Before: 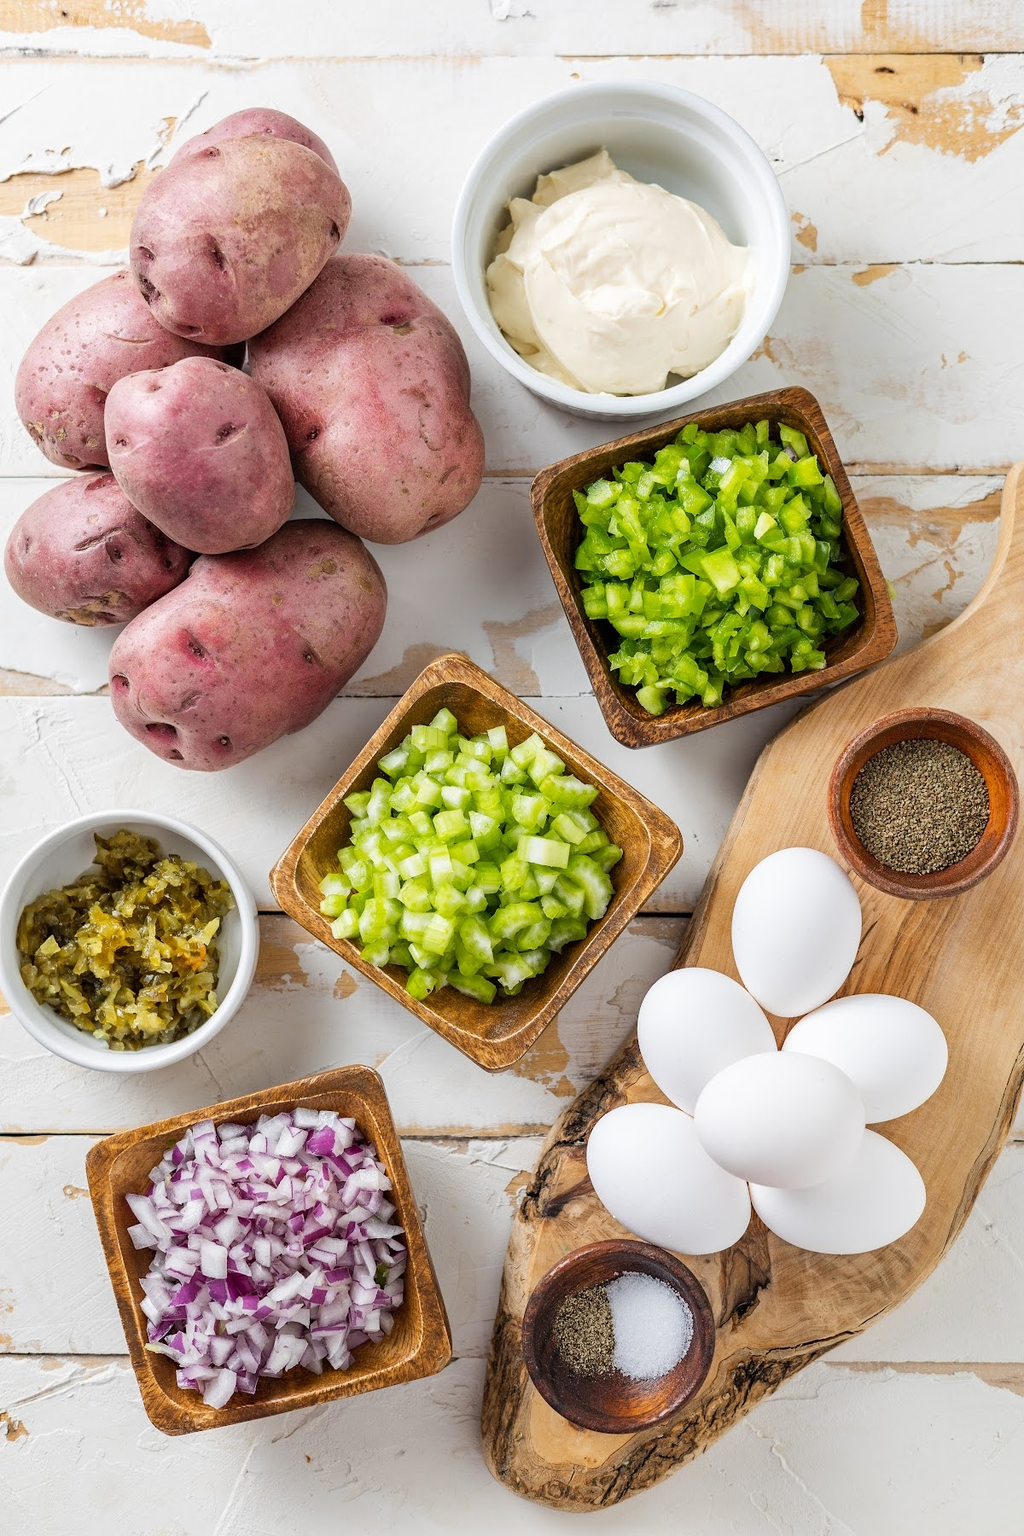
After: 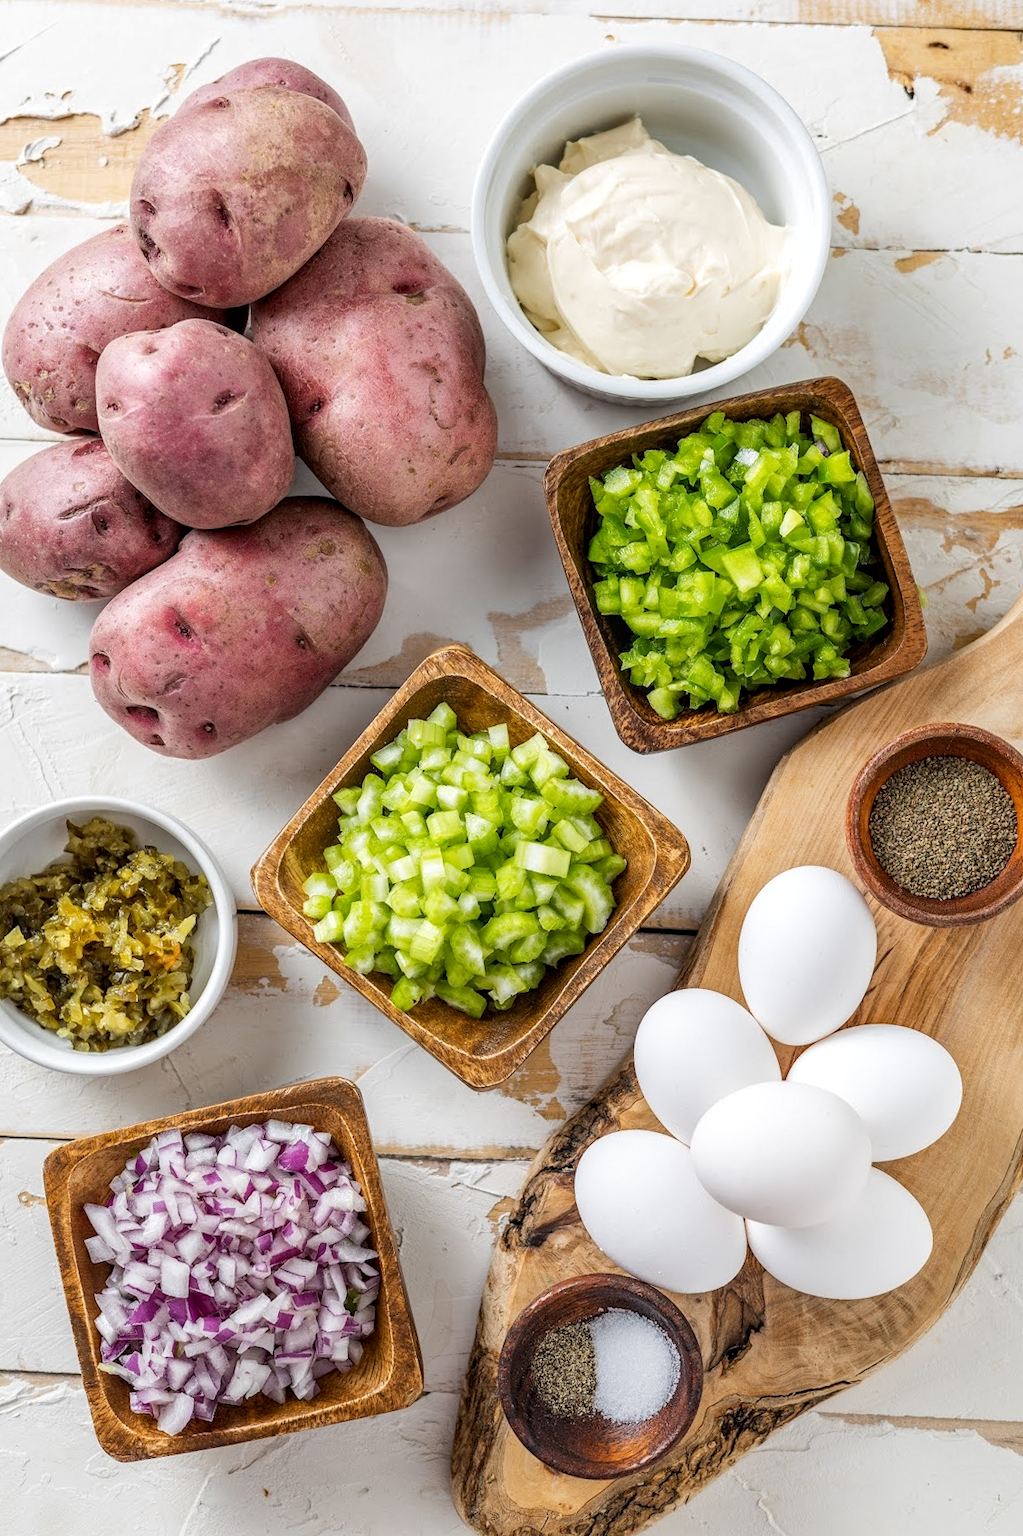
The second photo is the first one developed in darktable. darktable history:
local contrast: on, module defaults
crop and rotate: angle -2.37°
